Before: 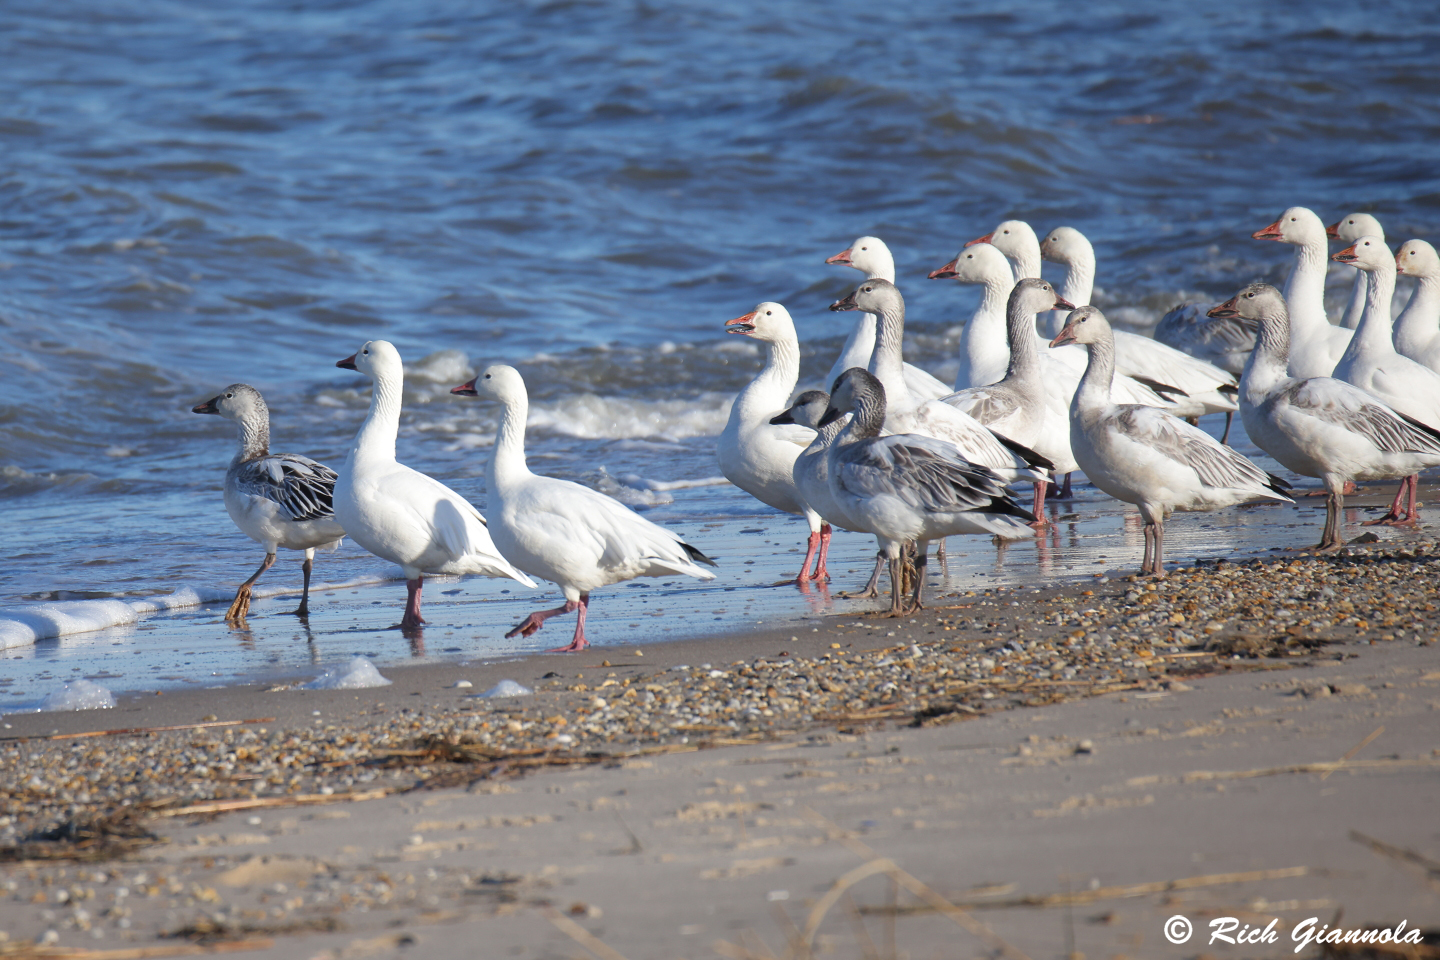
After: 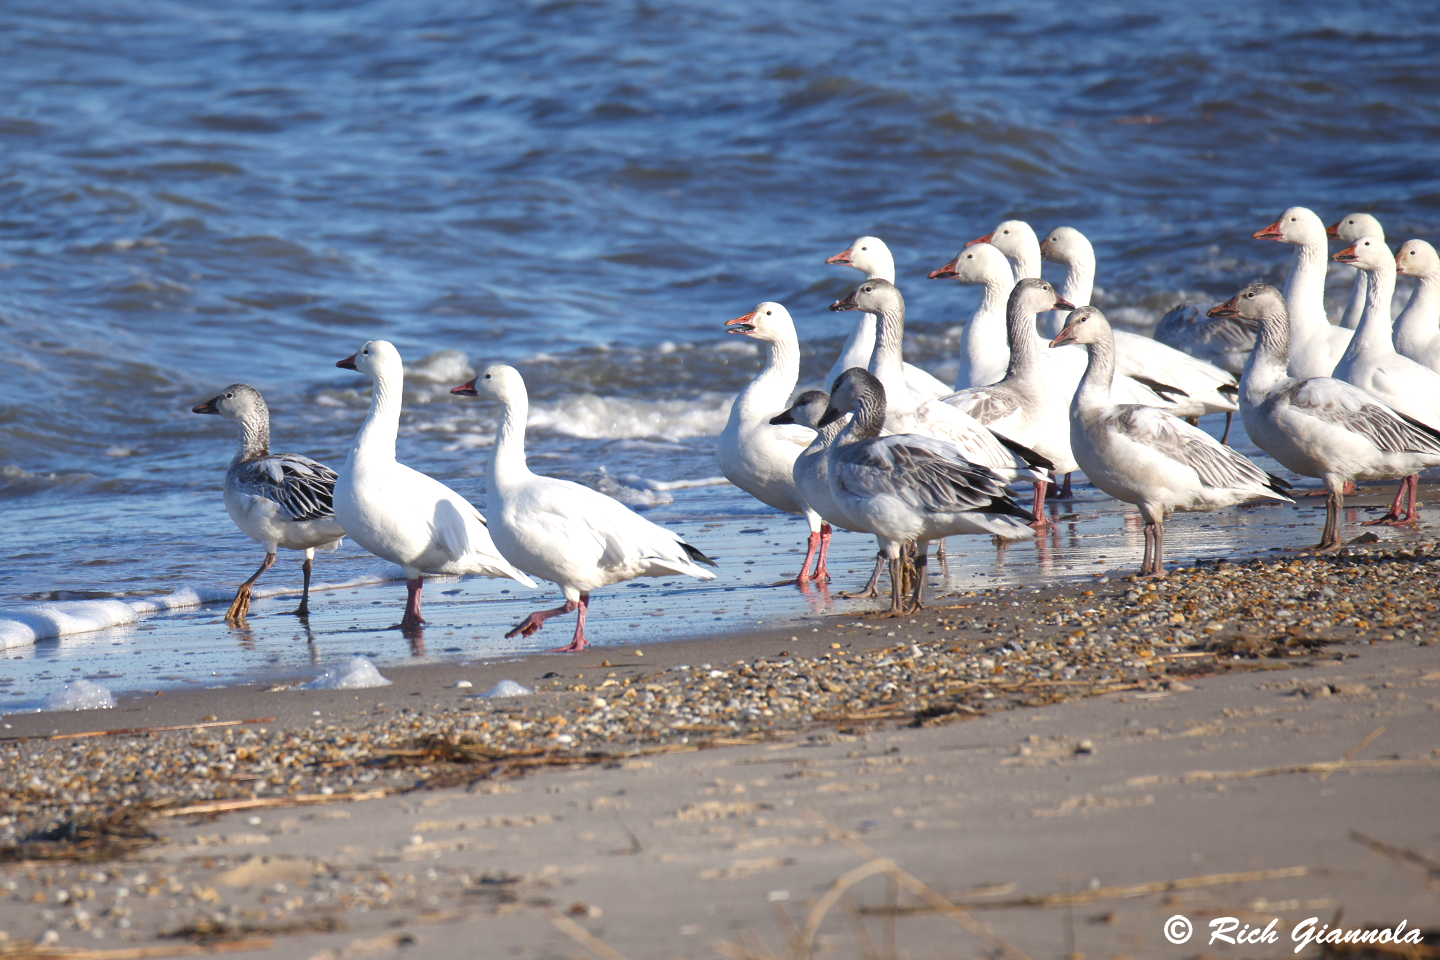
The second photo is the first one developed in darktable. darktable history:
rotate and perspective: crop left 0, crop top 0
color balance rgb: shadows lift › chroma 1%, shadows lift › hue 28.8°, power › hue 60°, highlights gain › chroma 1%, highlights gain › hue 60°, global offset › luminance 0.25%, perceptual saturation grading › highlights -20%, perceptual saturation grading › shadows 20%, perceptual brilliance grading › highlights 10%, perceptual brilliance grading › shadows -5%, global vibrance 19.67%
